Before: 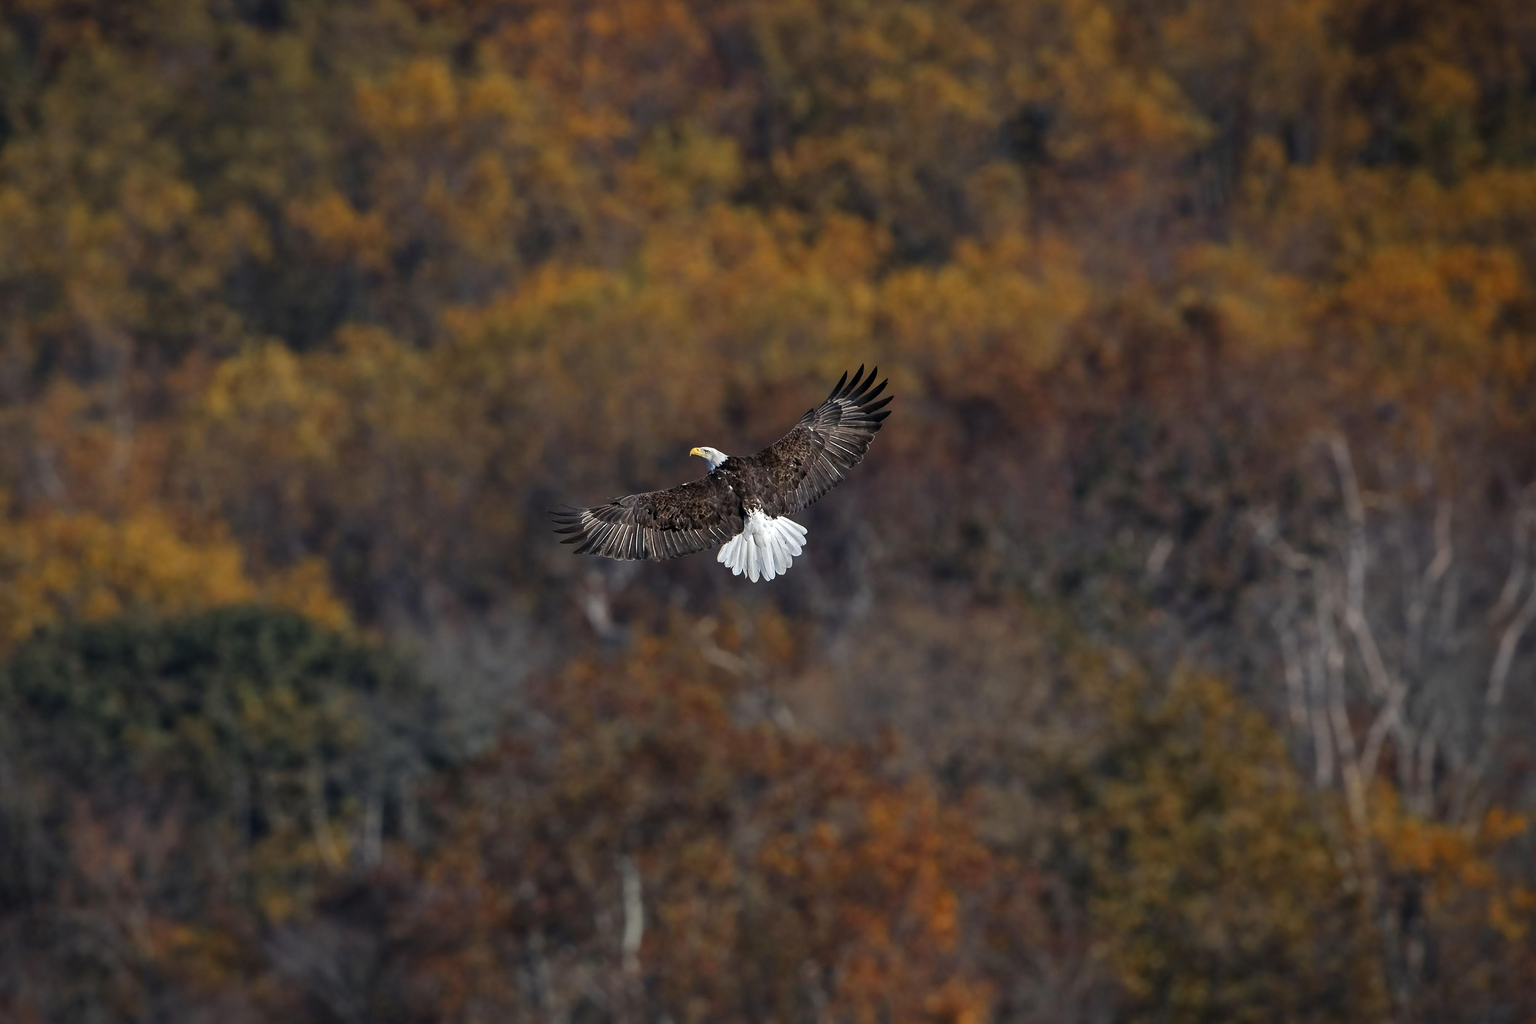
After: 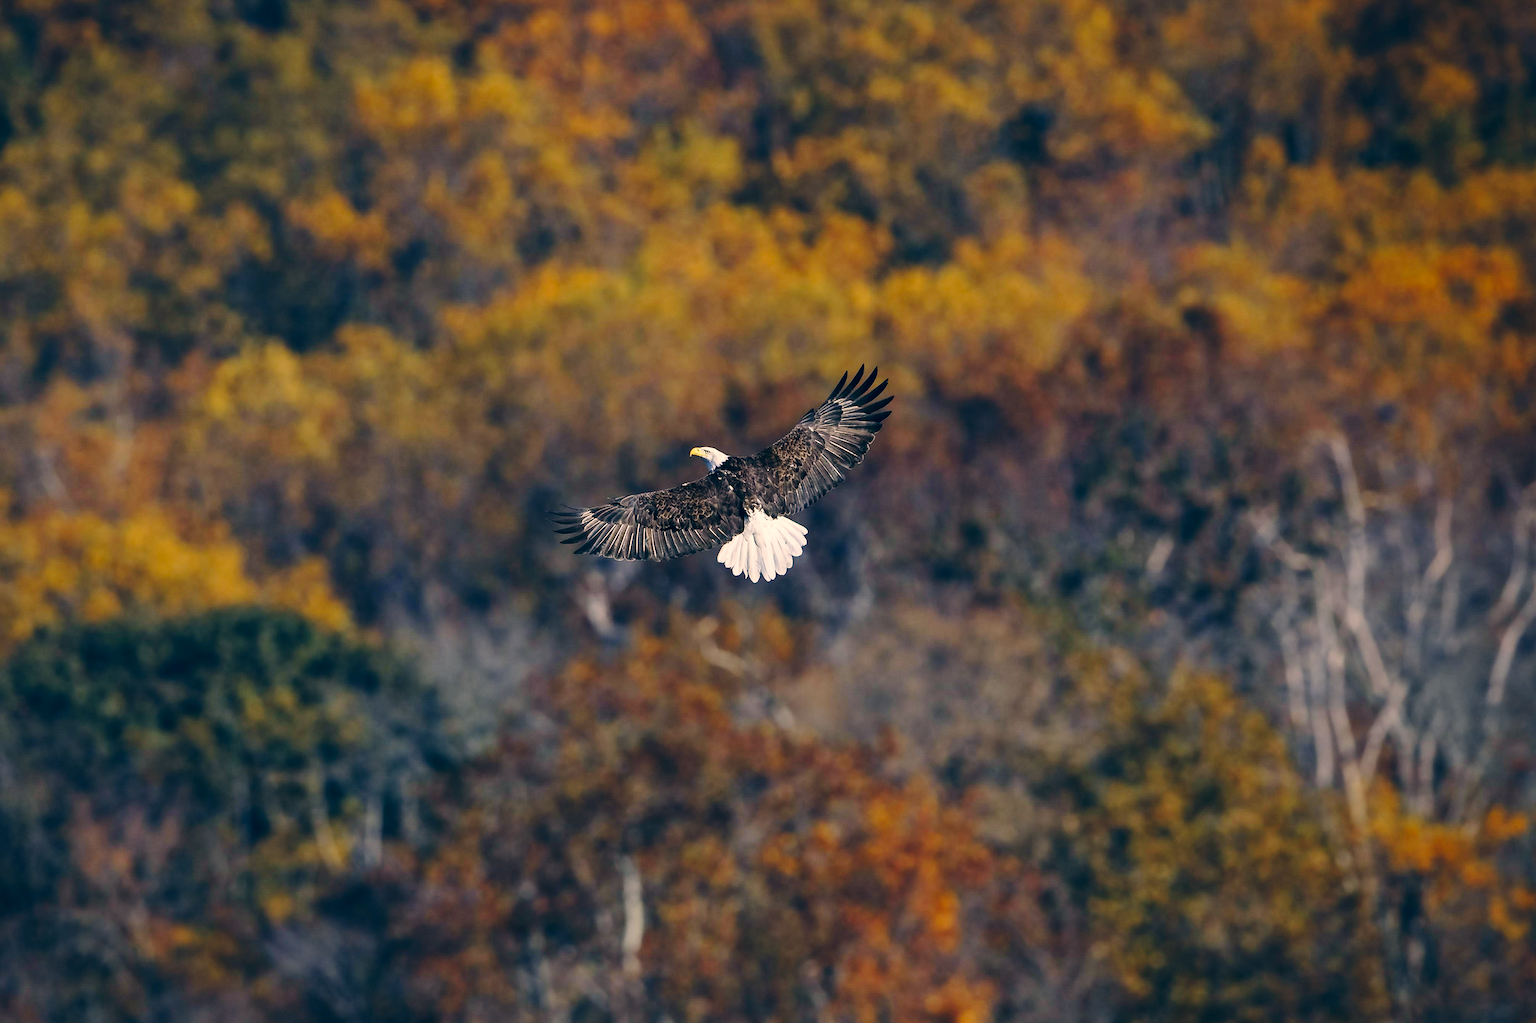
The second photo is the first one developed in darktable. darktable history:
color correction: highlights a* 10.32, highlights b* 14.66, shadows a* -9.59, shadows b* -15.02
base curve: curves: ch0 [(0, 0) (0.028, 0.03) (0.121, 0.232) (0.46, 0.748) (0.859, 0.968) (1, 1)], preserve colors none
